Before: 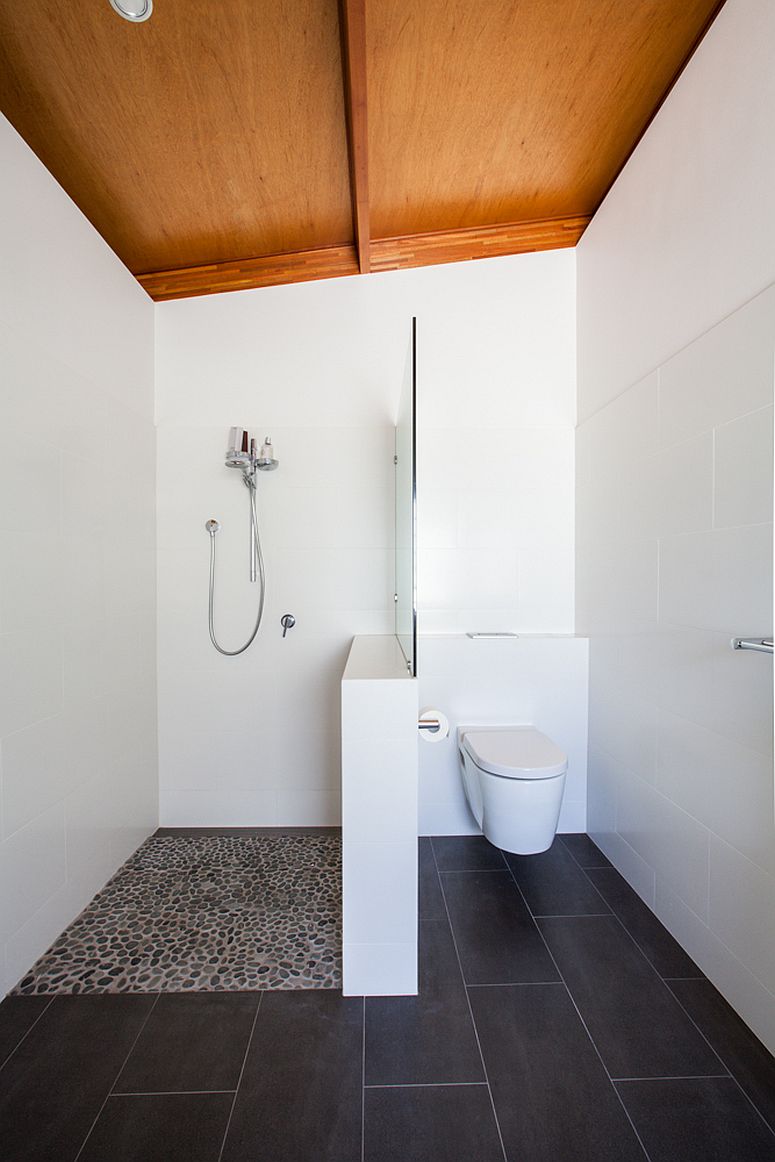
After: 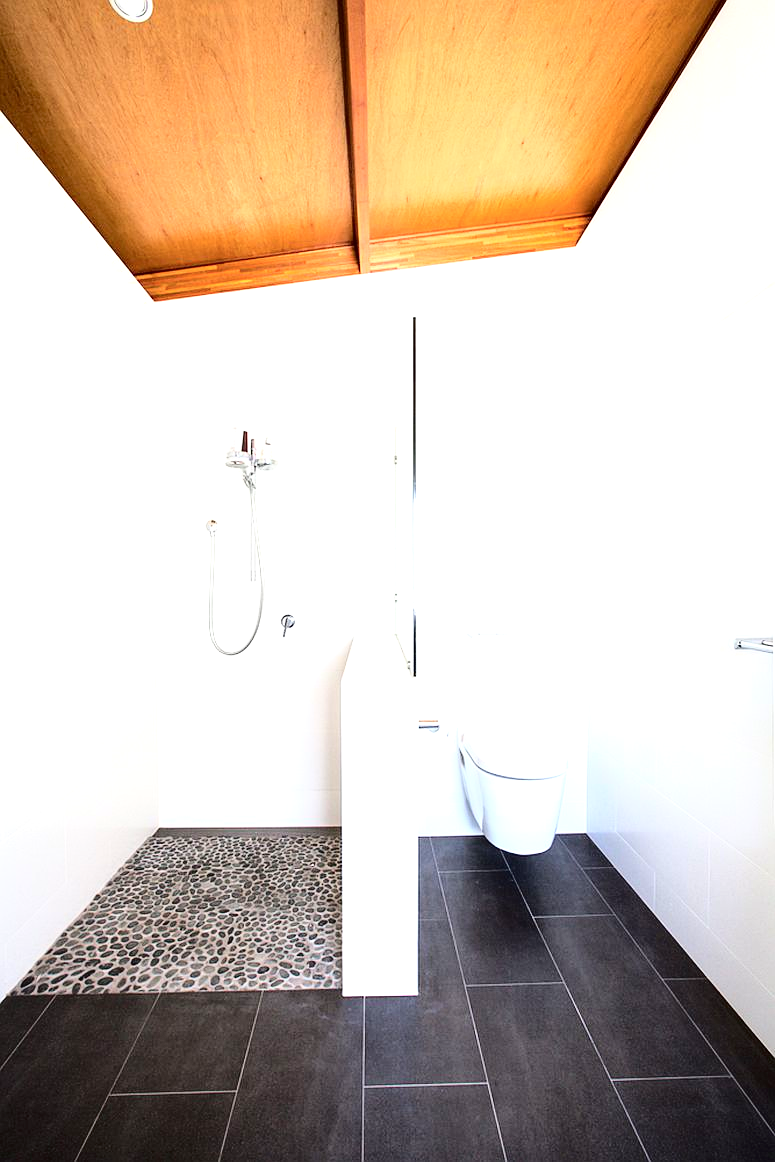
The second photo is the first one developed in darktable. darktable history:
tone curve: curves: ch0 [(0, 0) (0.003, 0.003) (0.011, 0.005) (0.025, 0.008) (0.044, 0.012) (0.069, 0.02) (0.1, 0.031) (0.136, 0.047) (0.177, 0.088) (0.224, 0.141) (0.277, 0.222) (0.335, 0.32) (0.399, 0.422) (0.468, 0.523) (0.543, 0.623) (0.623, 0.716) (0.709, 0.796) (0.801, 0.878) (0.898, 0.957) (1, 1)], color space Lab, independent channels, preserve colors none
exposure: black level correction 0, exposure 1.2 EV, compensate highlight preservation false
